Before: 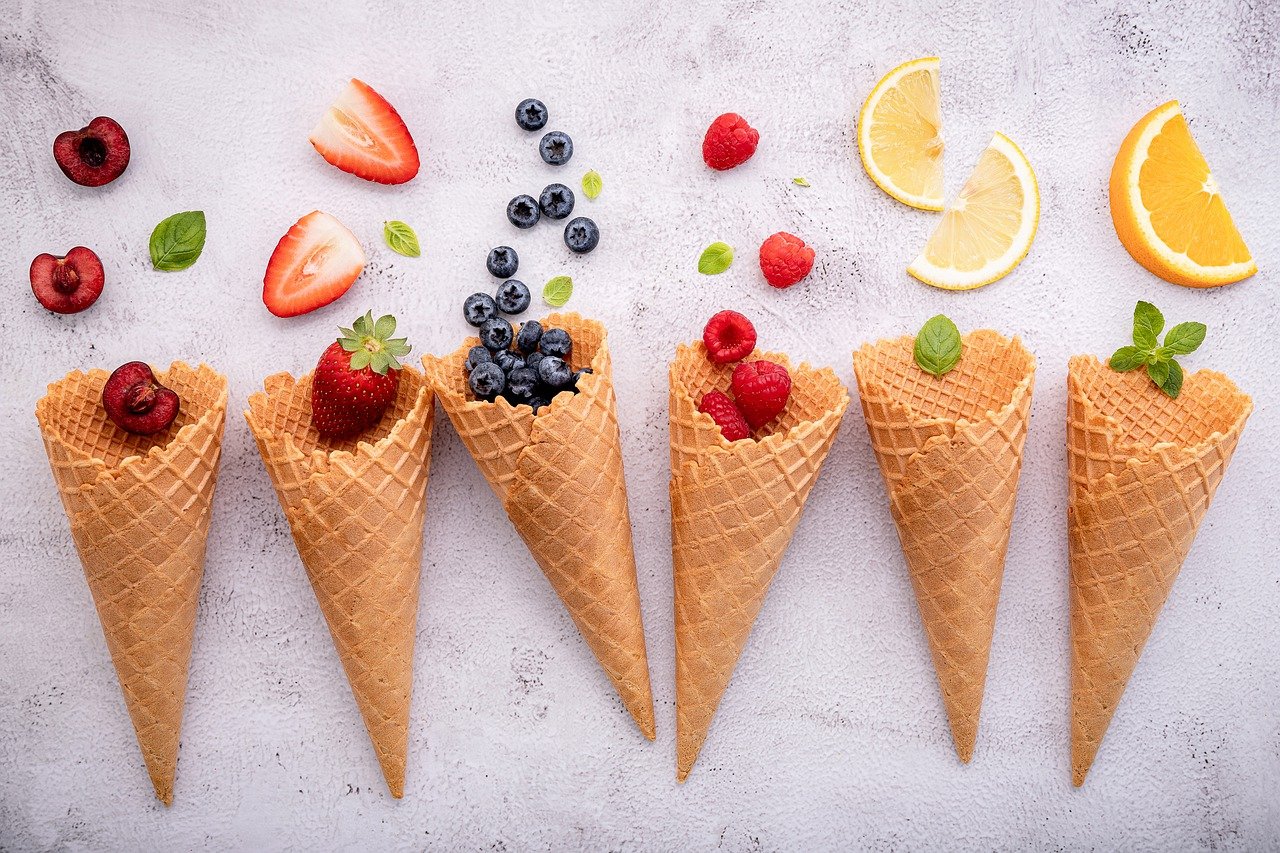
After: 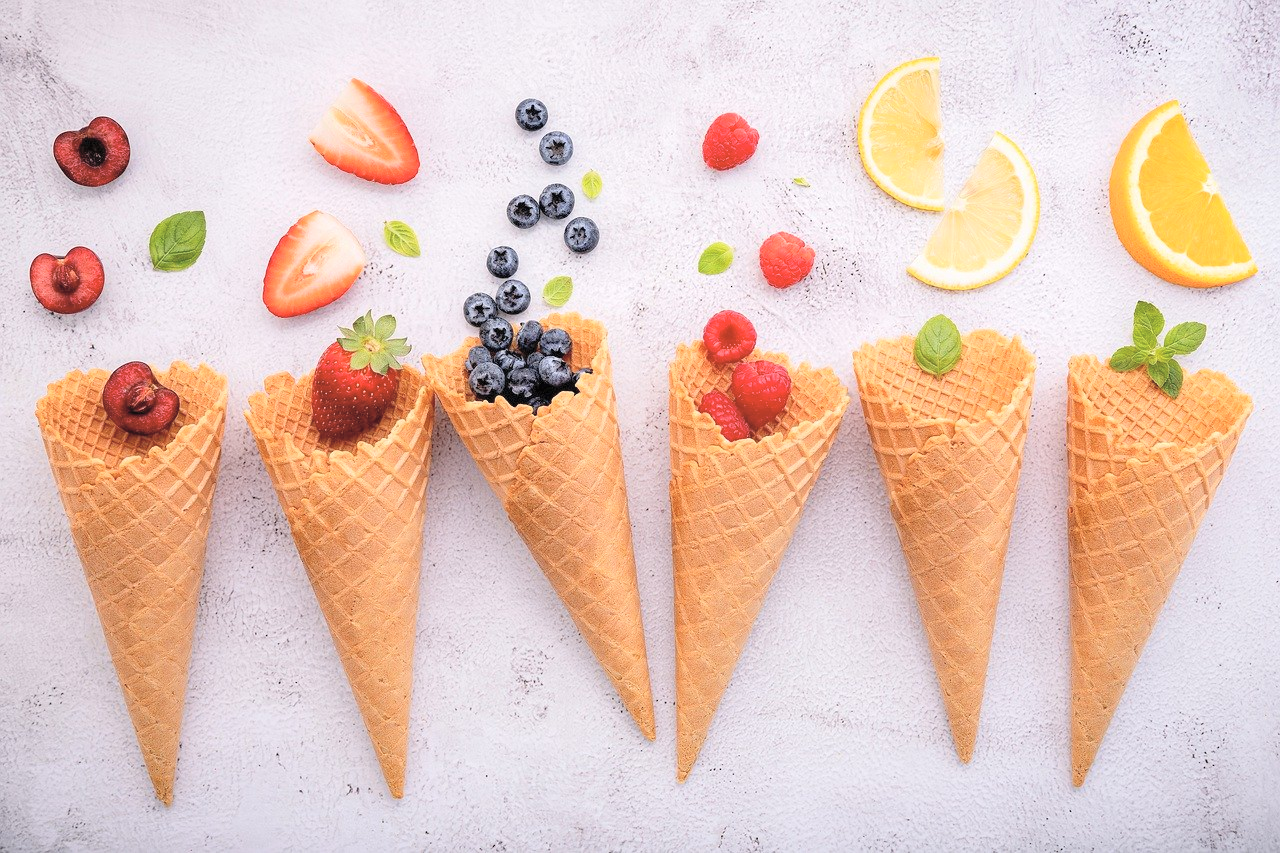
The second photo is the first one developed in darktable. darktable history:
contrast brightness saturation: brightness 0.284
